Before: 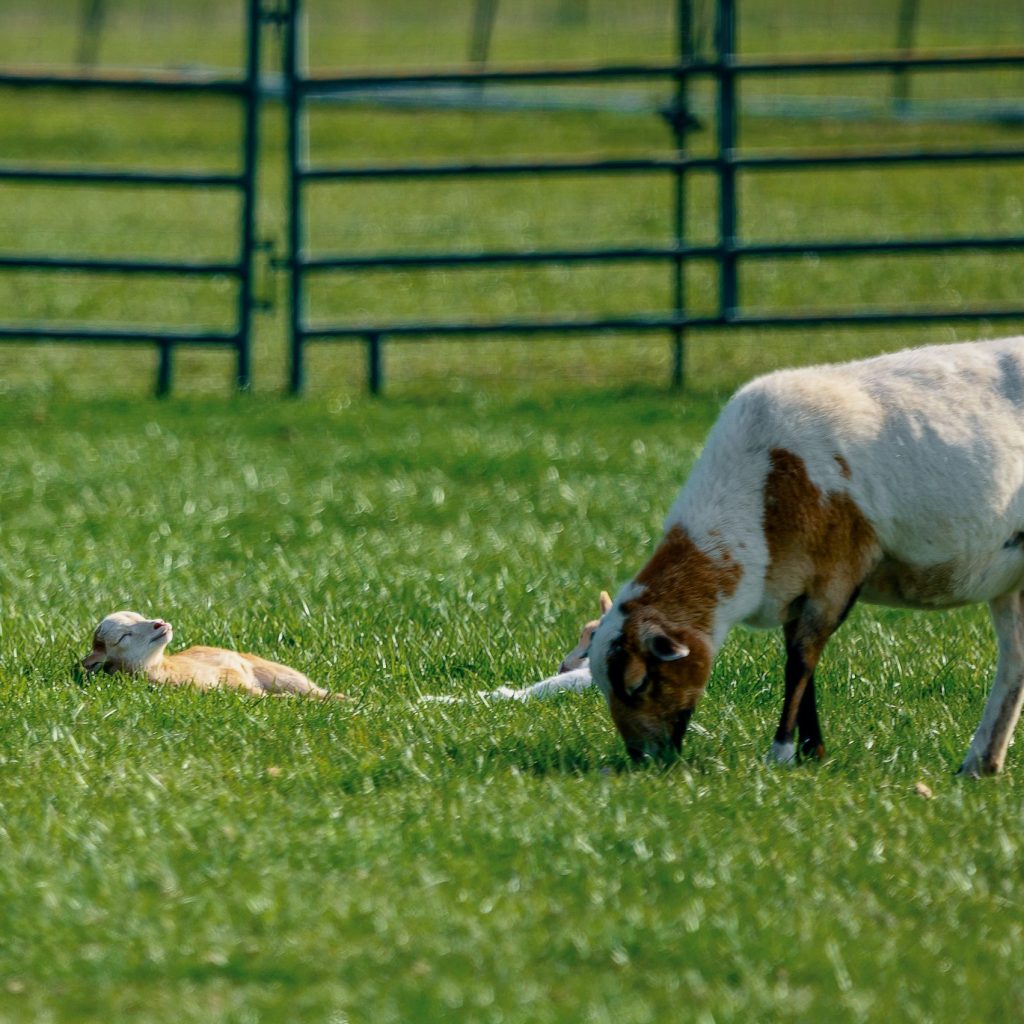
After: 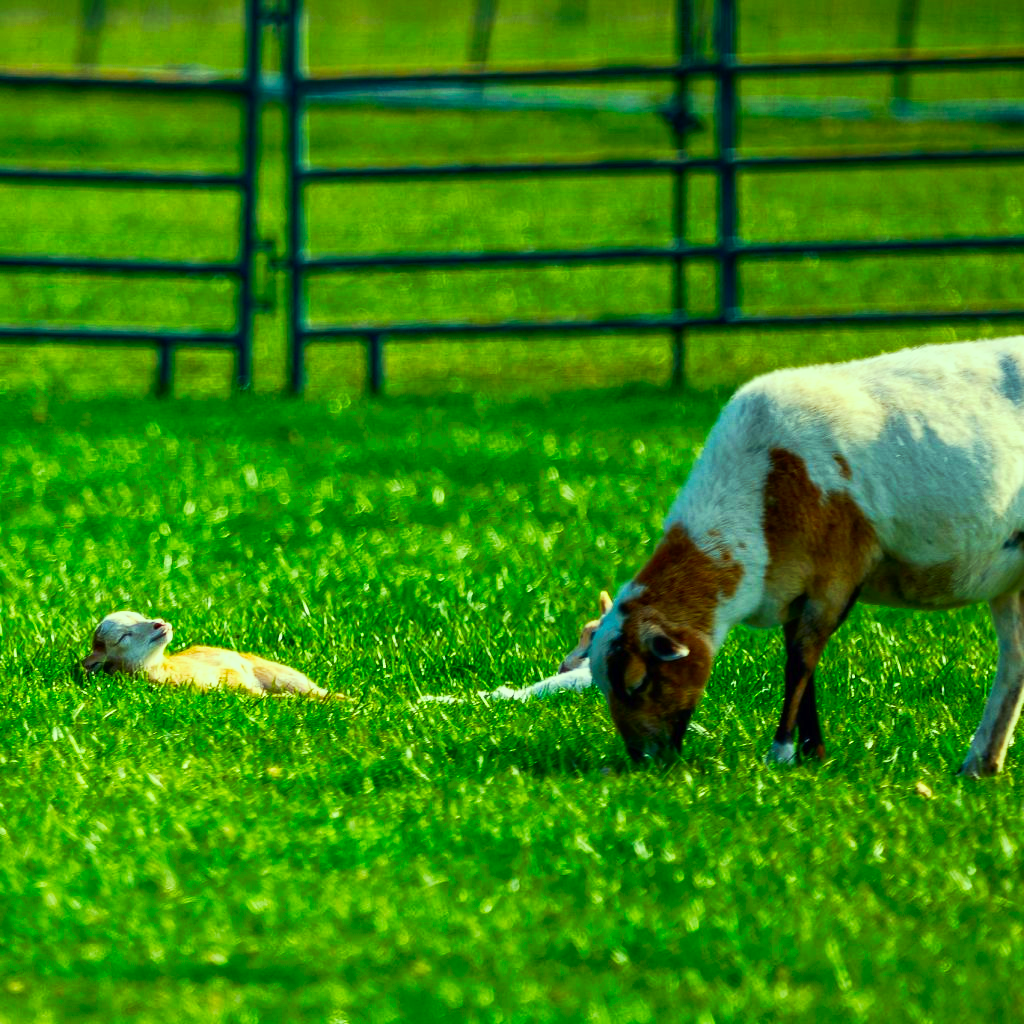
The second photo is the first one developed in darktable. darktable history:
tone equalizer: -8 EV -0.441 EV, -7 EV -0.4 EV, -6 EV -0.301 EV, -5 EV -0.245 EV, -3 EV 0.193 EV, -2 EV 0.314 EV, -1 EV 0.375 EV, +0 EV 0.399 EV, edges refinement/feathering 500, mask exposure compensation -1.57 EV, preserve details no
color correction: highlights a* -10.98, highlights b* 9.83, saturation 1.72
exposure: exposure -0.493 EV, compensate highlight preservation false
contrast brightness saturation: contrast 0.009, saturation -0.057
tone curve: curves: ch0 [(0, 0) (0.003, 0.01) (0.011, 0.017) (0.025, 0.035) (0.044, 0.068) (0.069, 0.109) (0.1, 0.144) (0.136, 0.185) (0.177, 0.231) (0.224, 0.279) (0.277, 0.346) (0.335, 0.42) (0.399, 0.5) (0.468, 0.603) (0.543, 0.712) (0.623, 0.808) (0.709, 0.883) (0.801, 0.957) (0.898, 0.993) (1, 1)], preserve colors none
